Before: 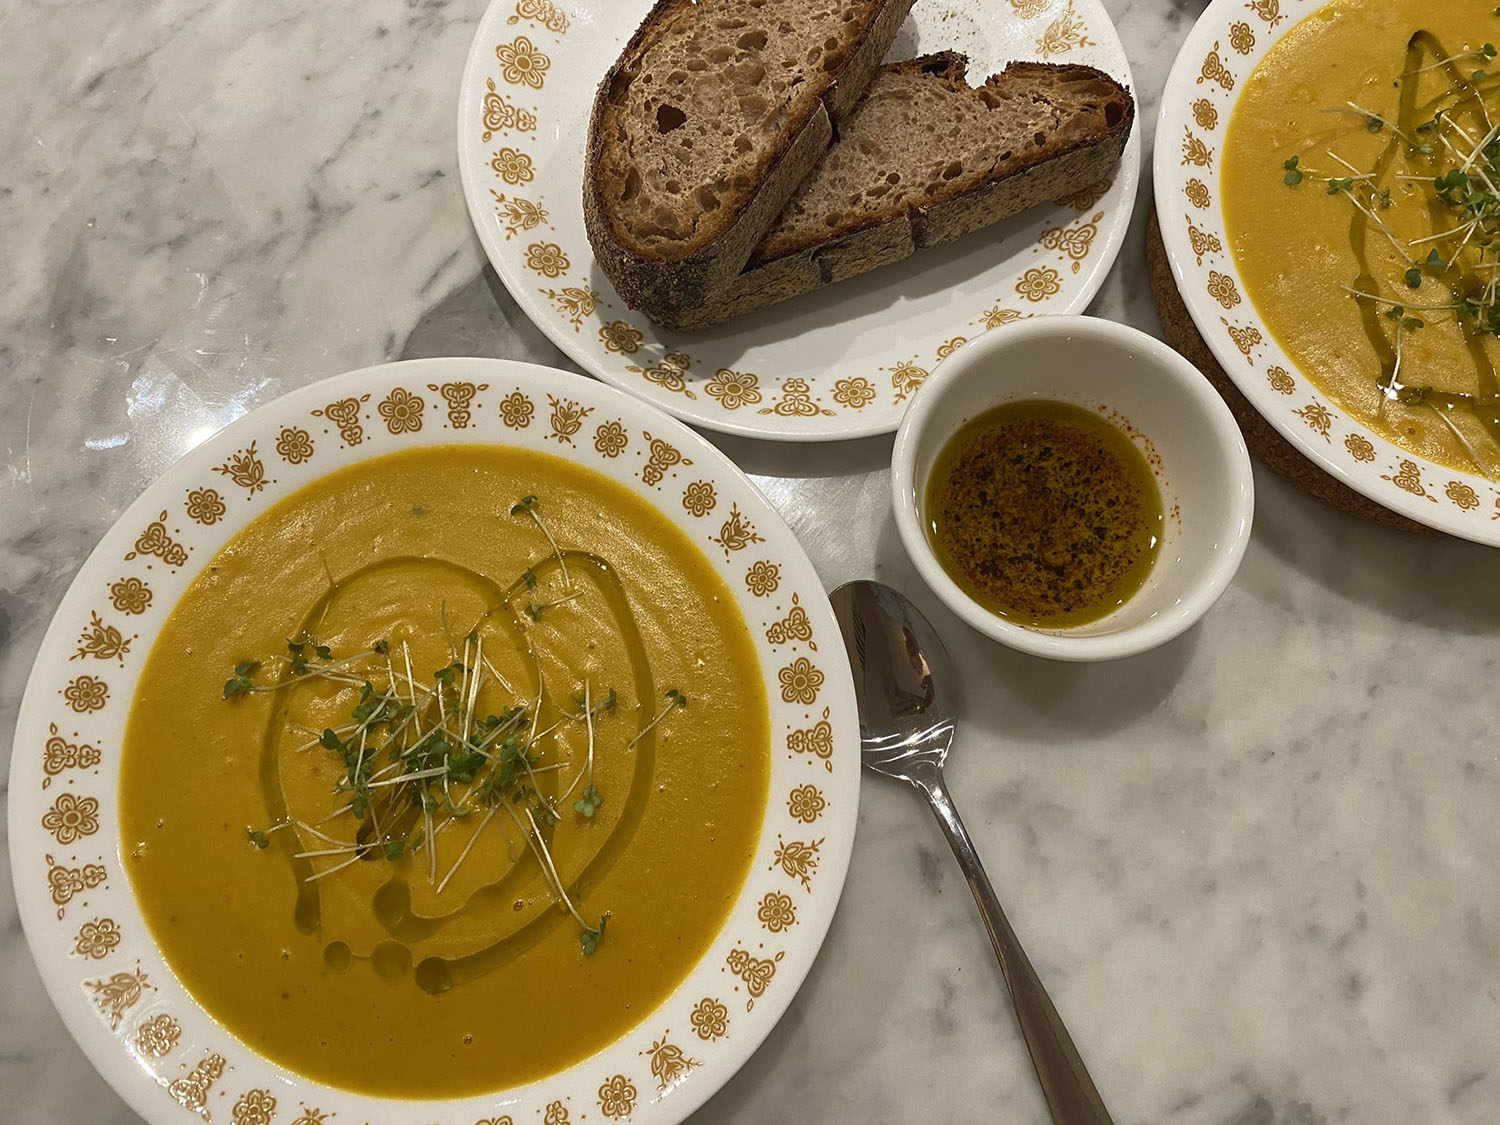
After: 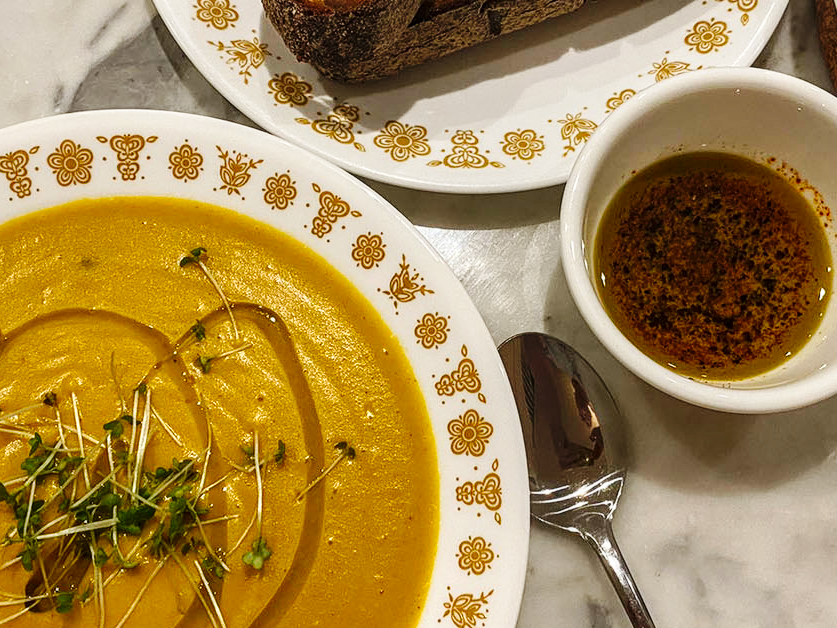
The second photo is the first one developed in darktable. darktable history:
local contrast: on, module defaults
base curve: curves: ch0 [(0, 0) (0.036, 0.025) (0.121, 0.166) (0.206, 0.329) (0.605, 0.79) (1, 1)], preserve colors none
crop and rotate: left 22.13%, top 22.054%, right 22.026%, bottom 22.102%
